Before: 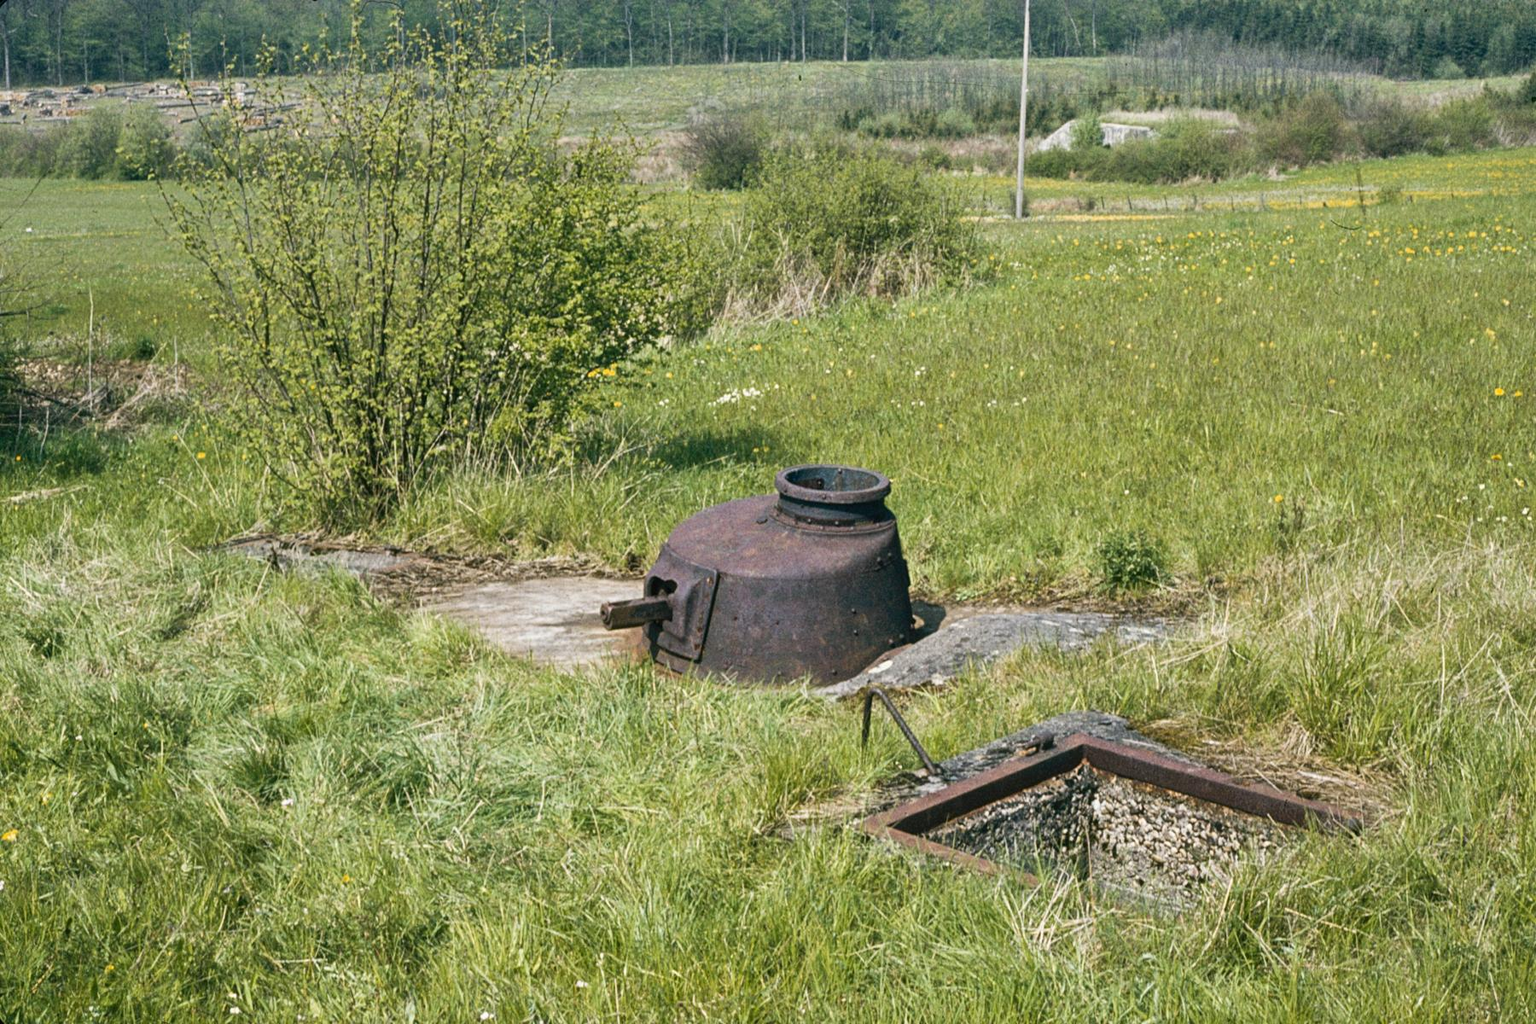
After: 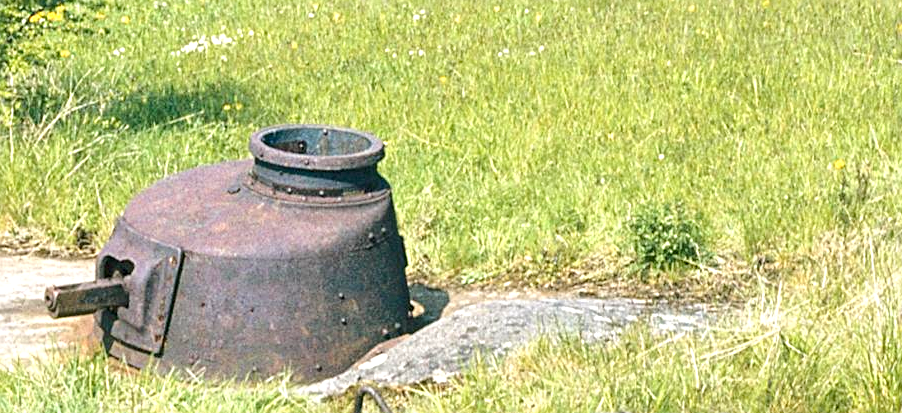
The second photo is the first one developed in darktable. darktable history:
tone equalizer: -8 EV 0.996 EV, -7 EV 1.01 EV, -6 EV 1 EV, -5 EV 1.03 EV, -4 EV 1.03 EV, -3 EV 0.717 EV, -2 EV 0.528 EV, -1 EV 0.256 EV, edges refinement/feathering 500, mask exposure compensation -1.57 EV, preserve details no
sharpen: on, module defaults
crop: left 36.661%, top 35.083%, right 13.214%, bottom 30.5%
exposure: black level correction 0.001, exposure 0.5 EV, compensate exposure bias true, compensate highlight preservation false
